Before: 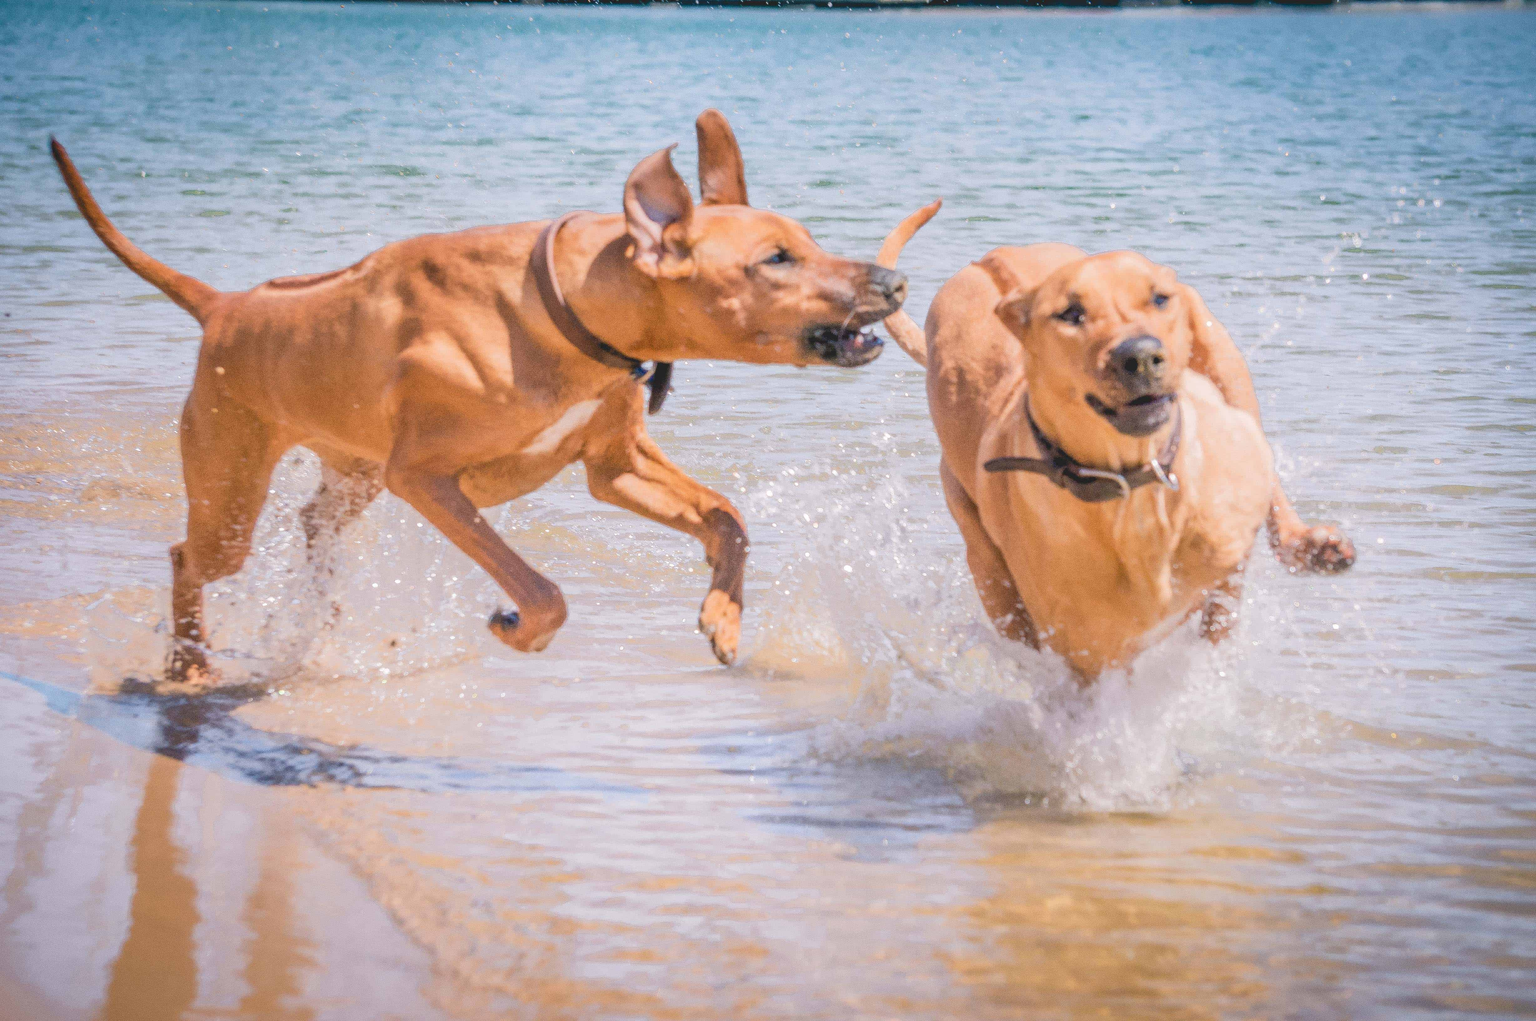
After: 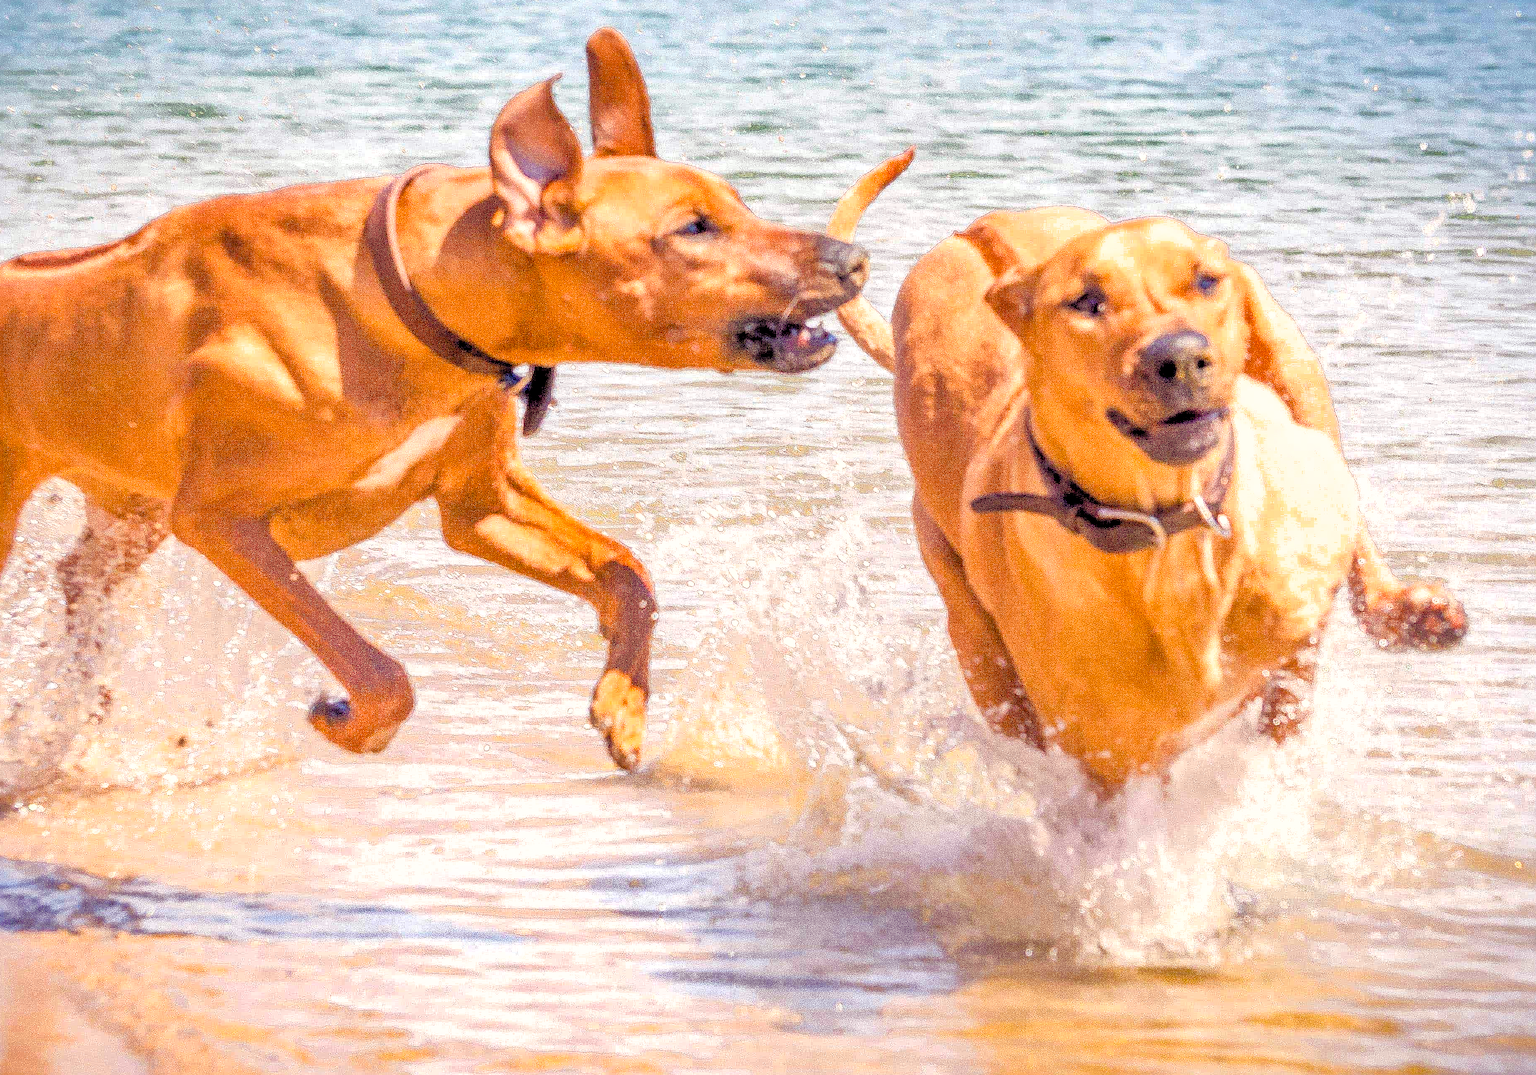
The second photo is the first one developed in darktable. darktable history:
crop: left 16.768%, top 8.653%, right 8.362%, bottom 12.485%
rgb levels: levels [[0.013, 0.434, 0.89], [0, 0.5, 1], [0, 0.5, 1]]
sharpen: radius 2.676, amount 0.669
shadows and highlights: on, module defaults
color balance rgb: shadows lift › luminance -21.66%, shadows lift › chroma 8.98%, shadows lift › hue 283.37°, power › chroma 1.55%, power › hue 25.59°, highlights gain › luminance 6.08%, highlights gain › chroma 2.55%, highlights gain › hue 90°, global offset › luminance -0.87%, perceptual saturation grading › global saturation 27.49%, perceptual saturation grading › highlights -28.39%, perceptual saturation grading › mid-tones 15.22%, perceptual saturation grading › shadows 33.98%, perceptual brilliance grading › highlights 10%, perceptual brilliance grading › mid-tones 5%
